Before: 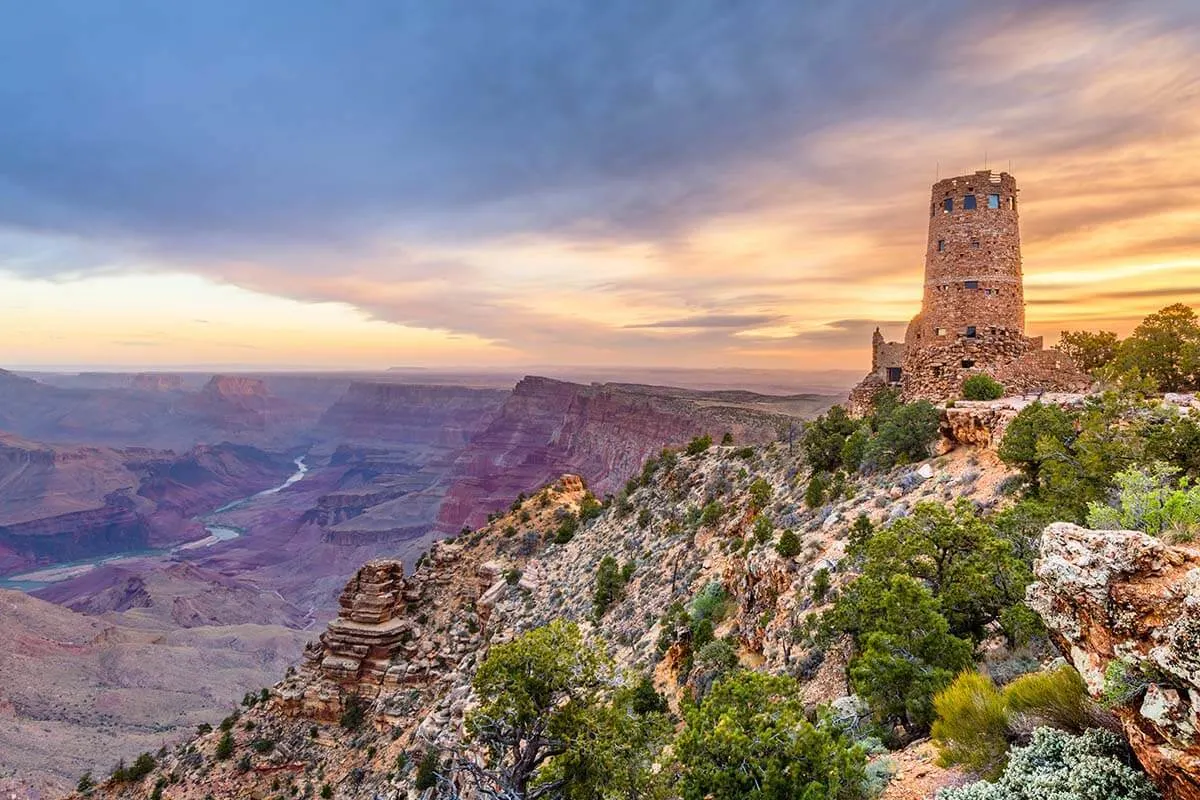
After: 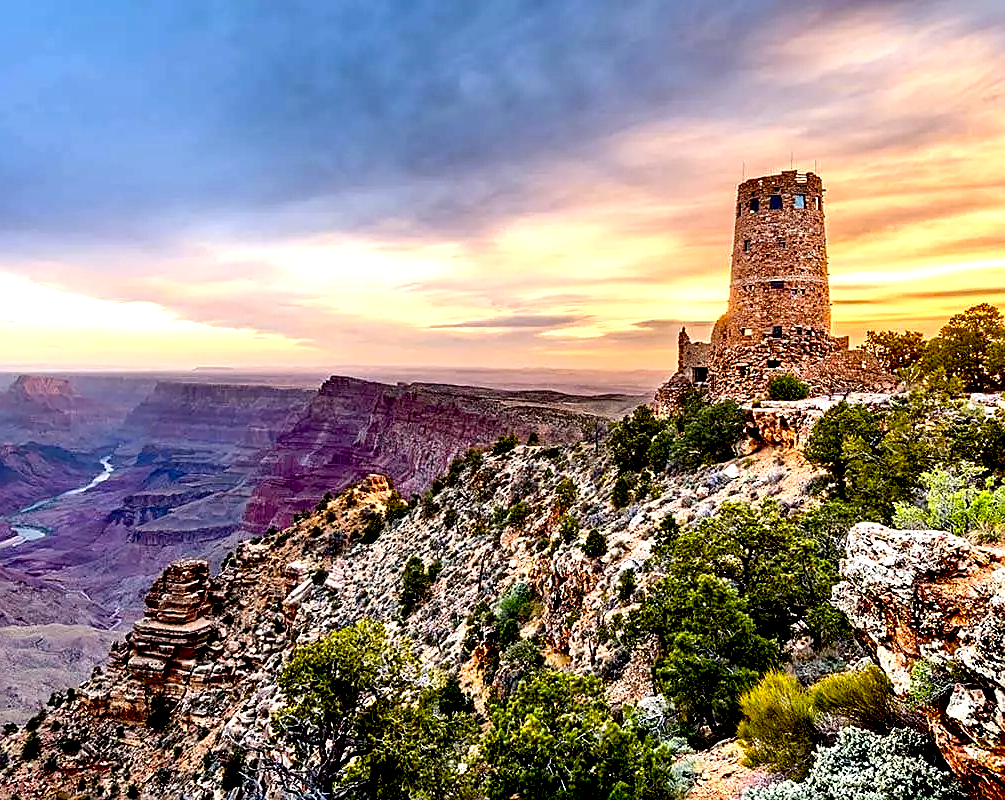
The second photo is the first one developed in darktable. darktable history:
tone equalizer: -8 EV -0.712 EV, -7 EV -0.706 EV, -6 EV -0.565 EV, -5 EV -0.373 EV, -3 EV 0.391 EV, -2 EV 0.6 EV, -1 EV 0.692 EV, +0 EV 0.774 EV, edges refinement/feathering 500, mask exposure compensation -1.57 EV, preserve details no
exposure: black level correction 0.049, exposure 0.012 EV, compensate highlight preservation false
sharpen: on, module defaults
crop: left 16.167%
